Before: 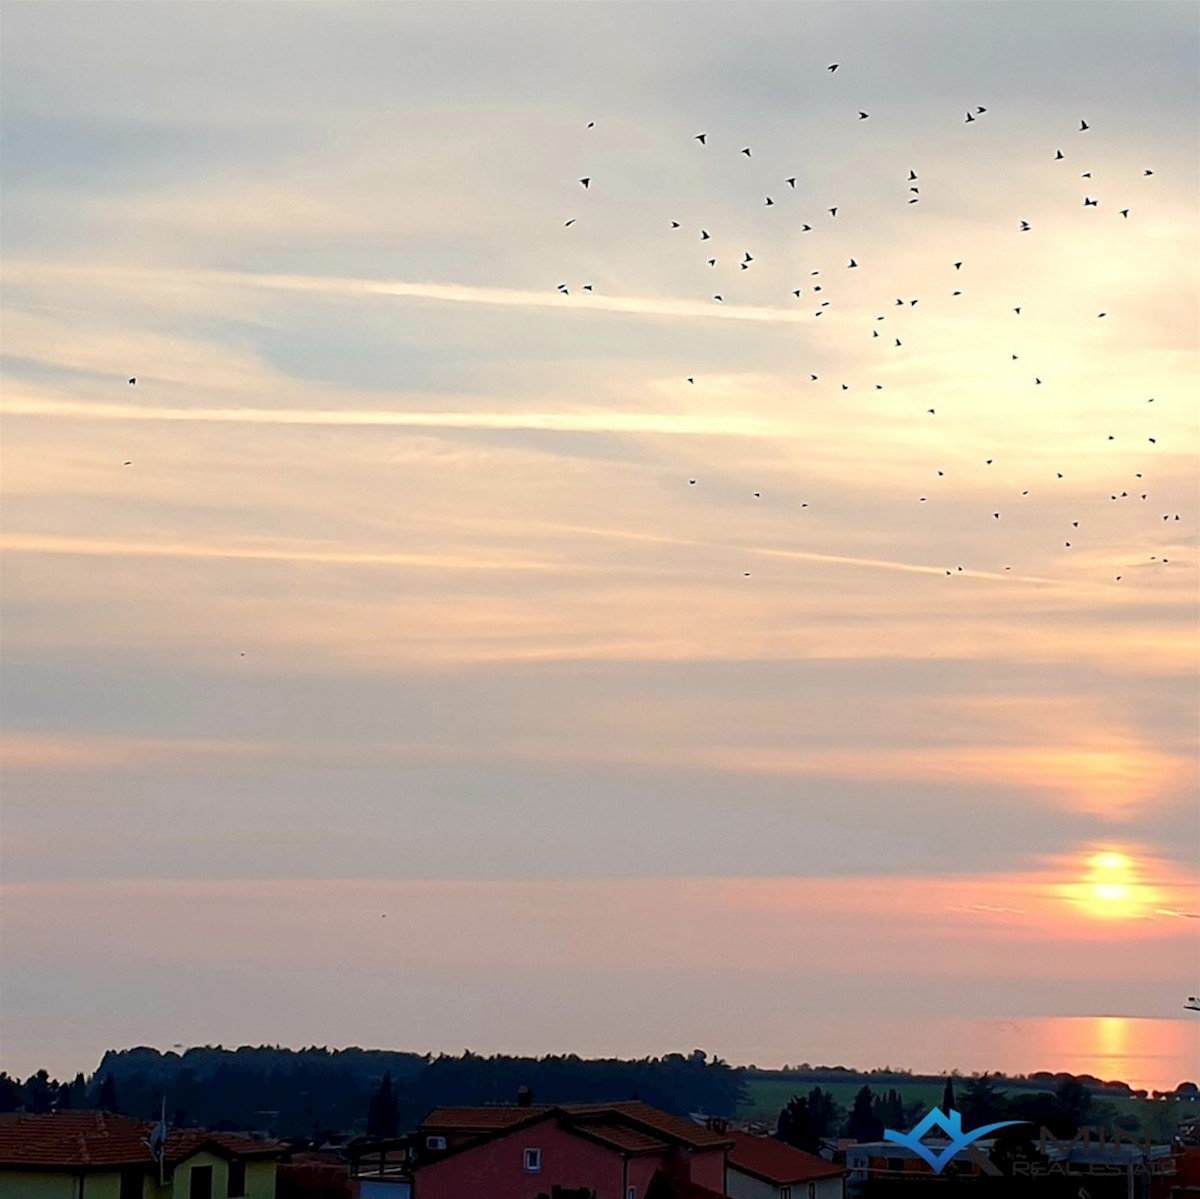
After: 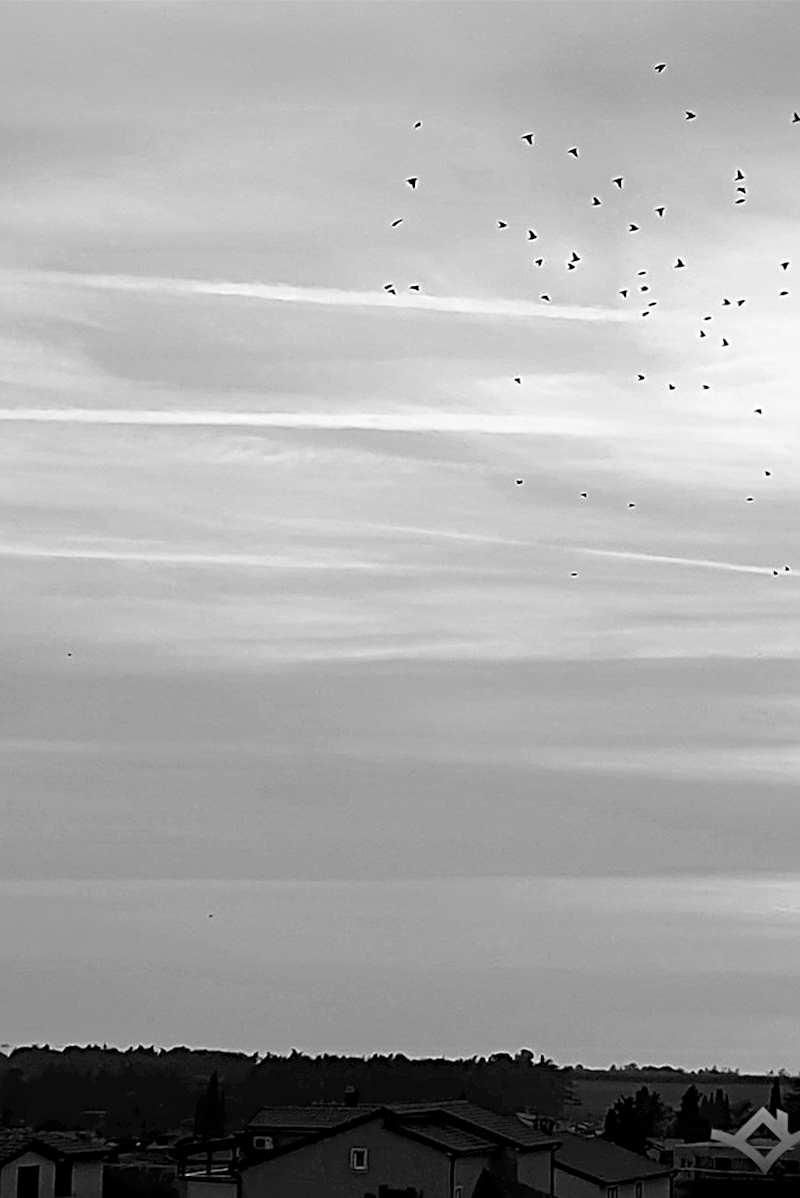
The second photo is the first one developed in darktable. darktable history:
crop and rotate: left 14.475%, right 18.853%
sharpen: radius 3.123
color calibration: output gray [0.714, 0.278, 0, 0], illuminant same as pipeline (D50), adaptation XYZ, x 0.345, y 0.358, temperature 5016.19 K
haze removal: compatibility mode true, adaptive false
